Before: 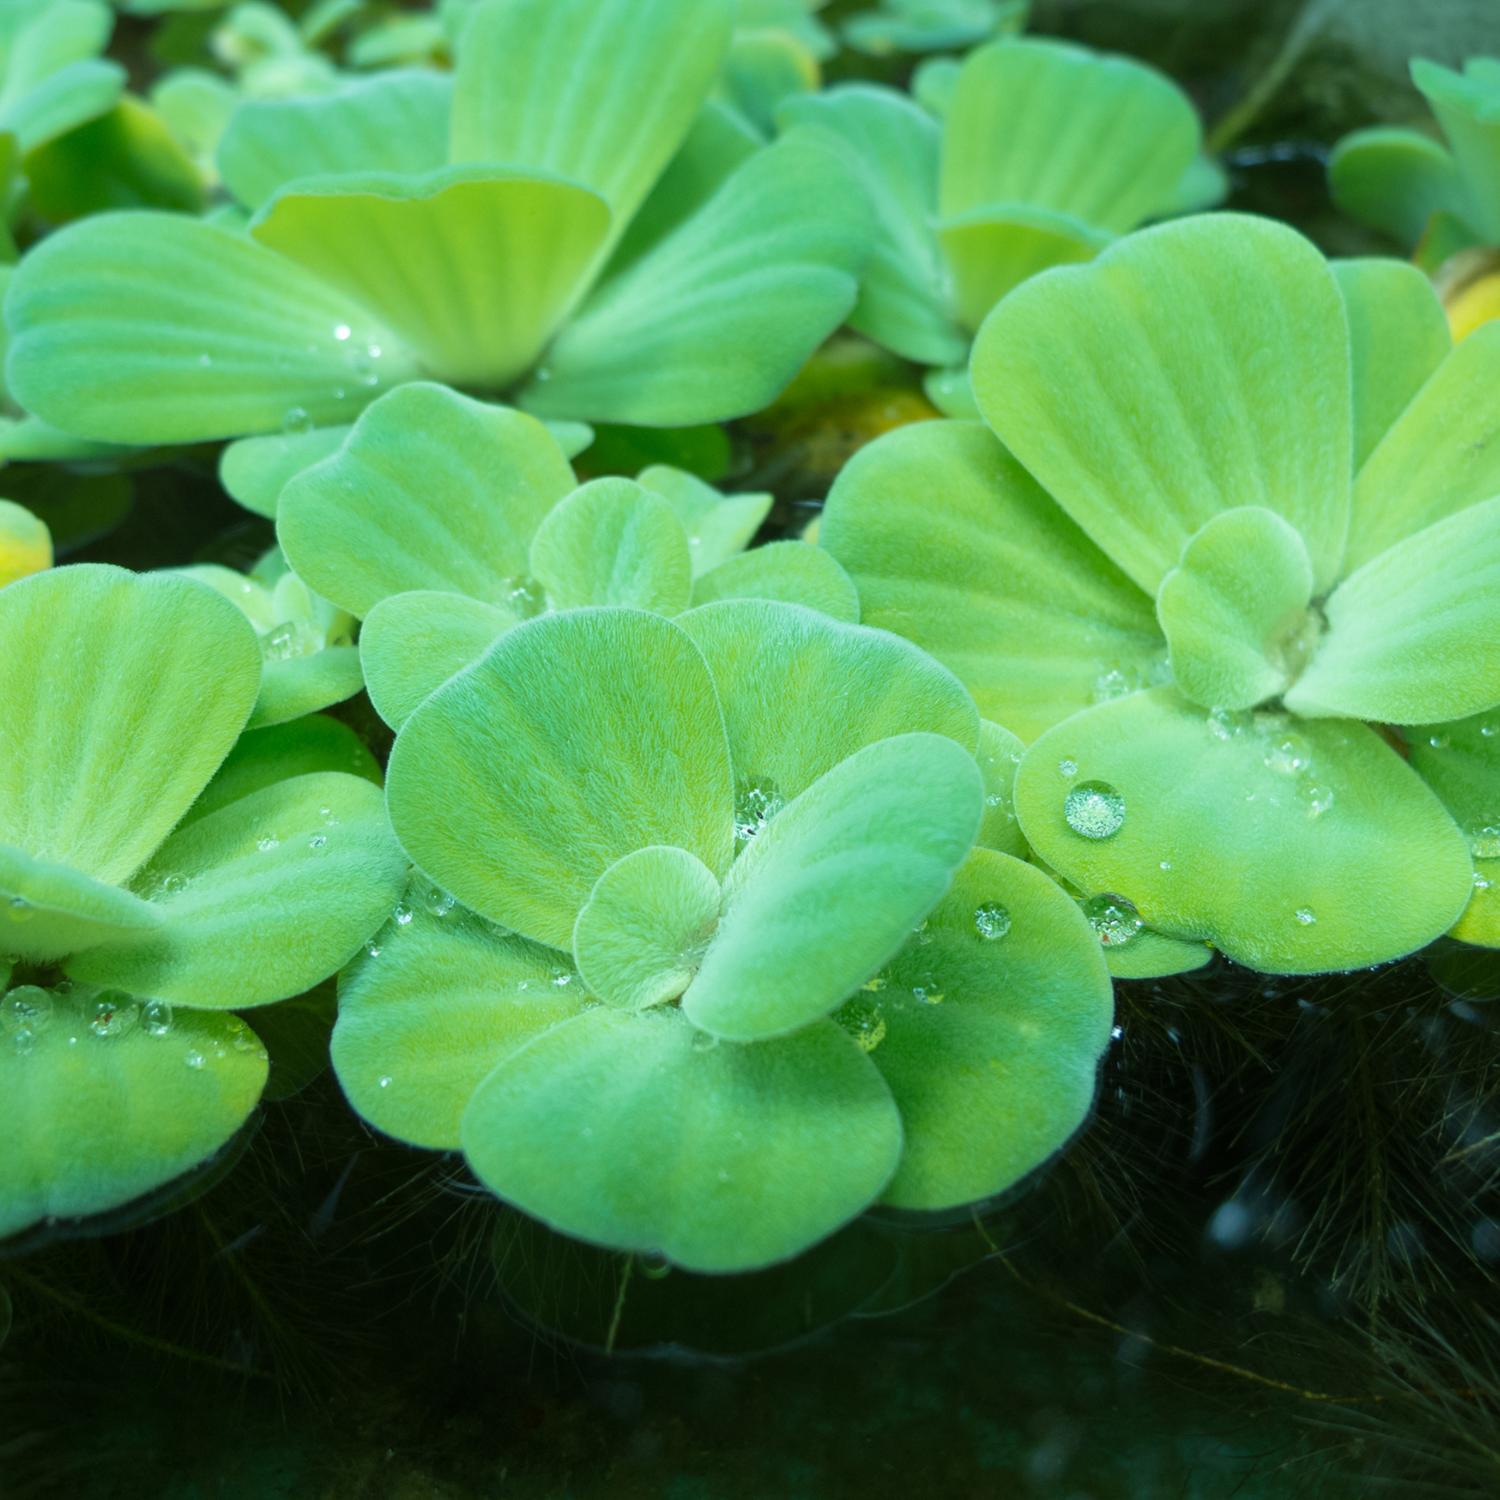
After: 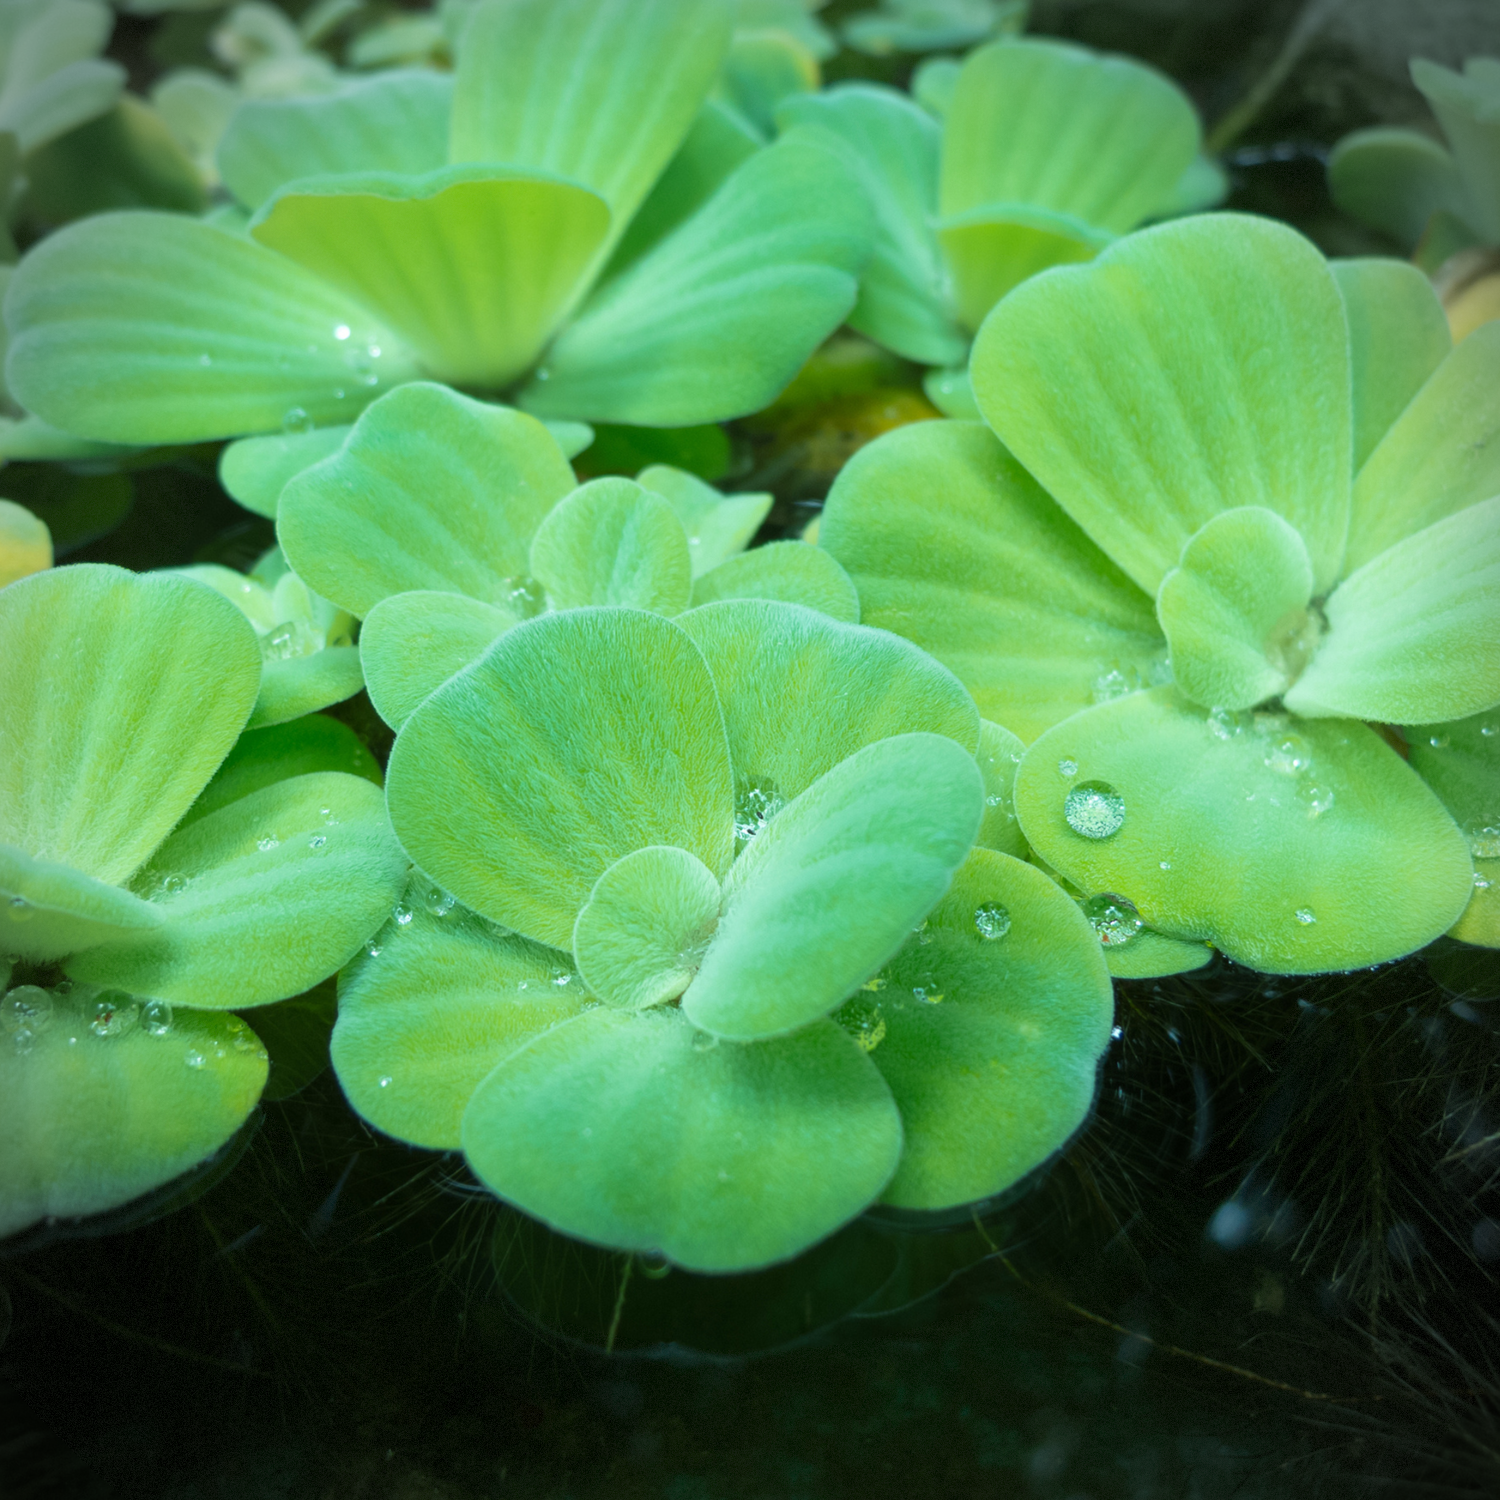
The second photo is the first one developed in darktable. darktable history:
vignetting: dithering 8-bit output
